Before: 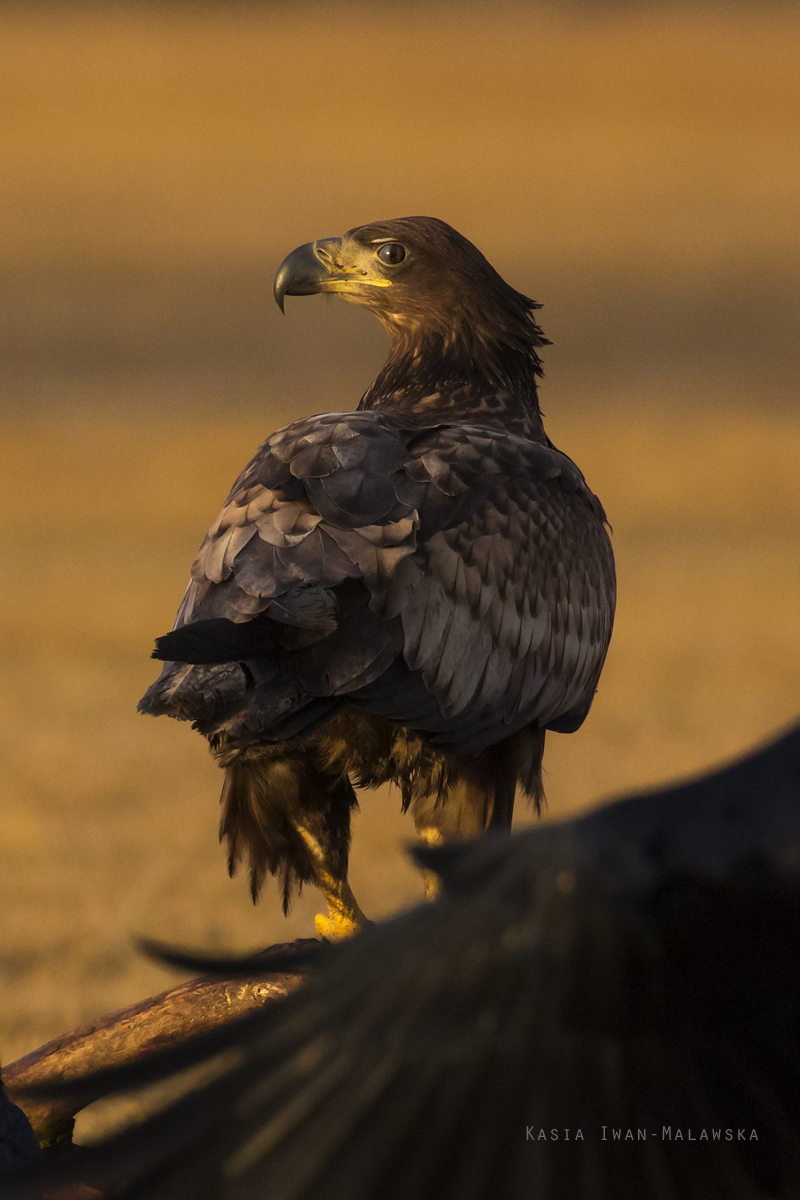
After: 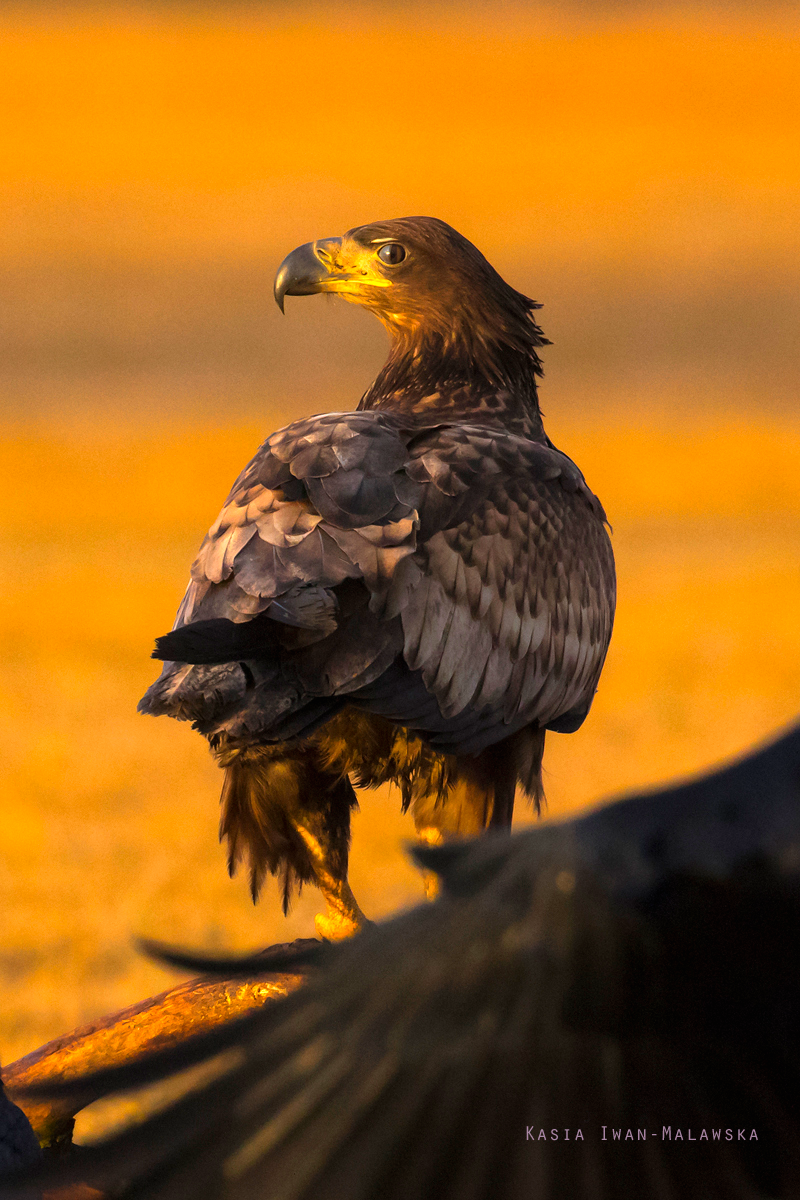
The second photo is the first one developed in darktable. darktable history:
vibrance: vibrance 100%
exposure: black level correction 0, exposure 1.1 EV, compensate highlight preservation false
